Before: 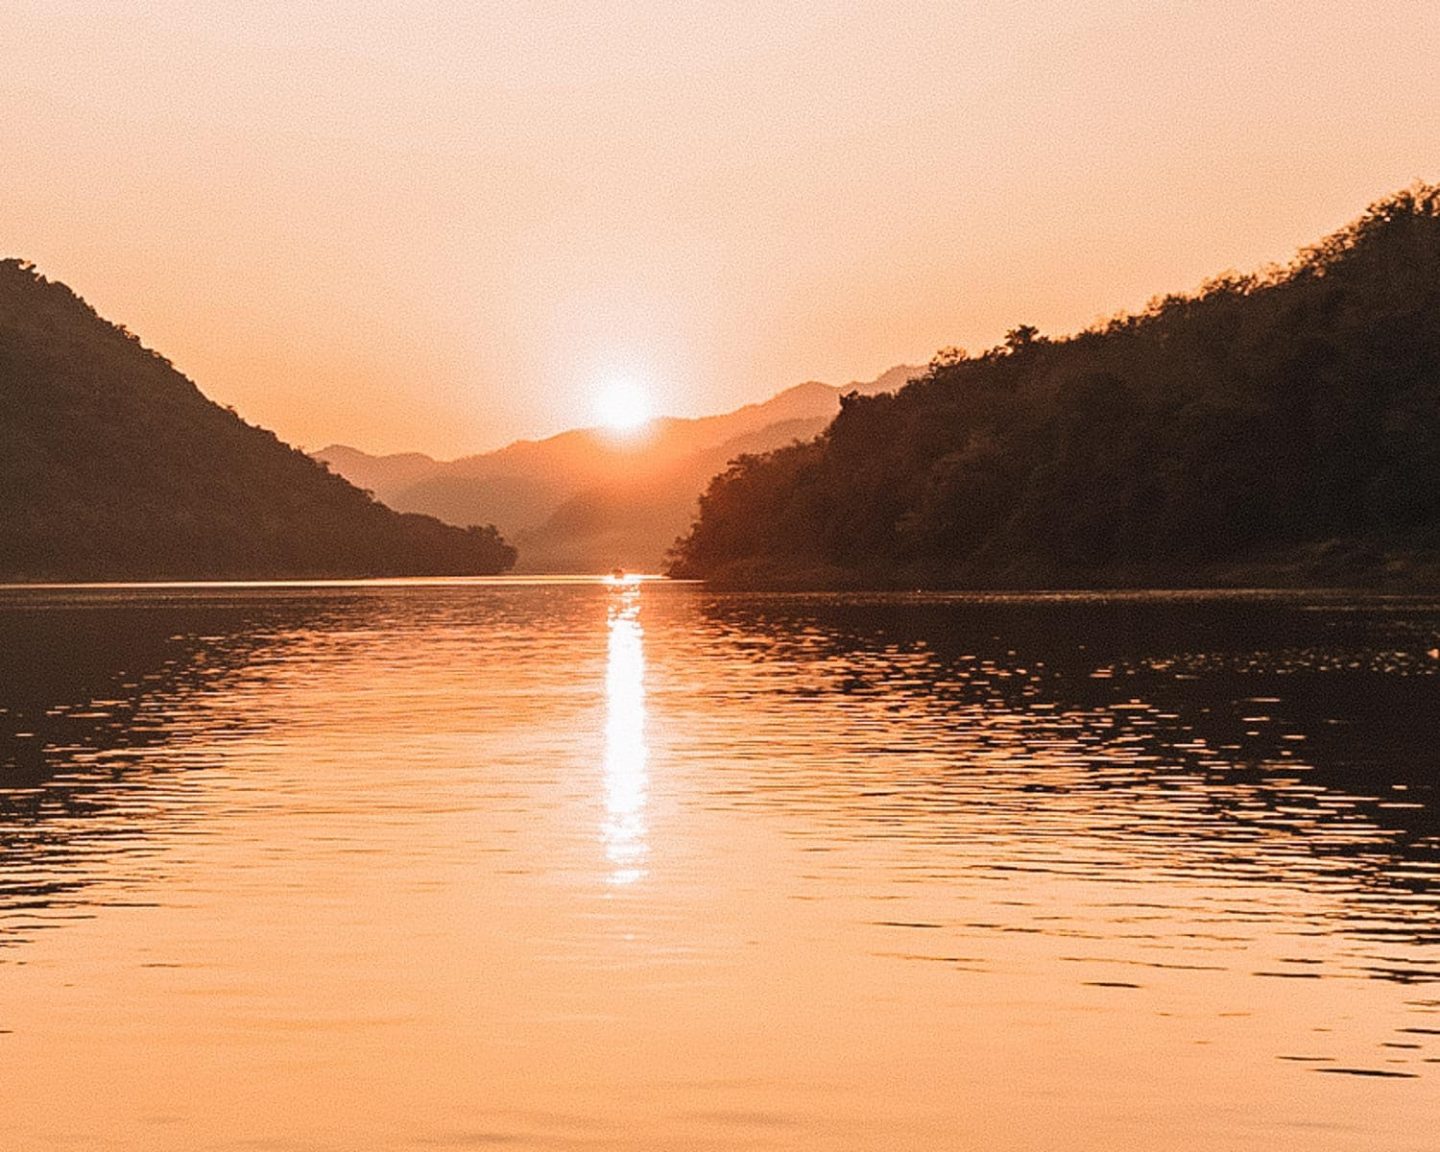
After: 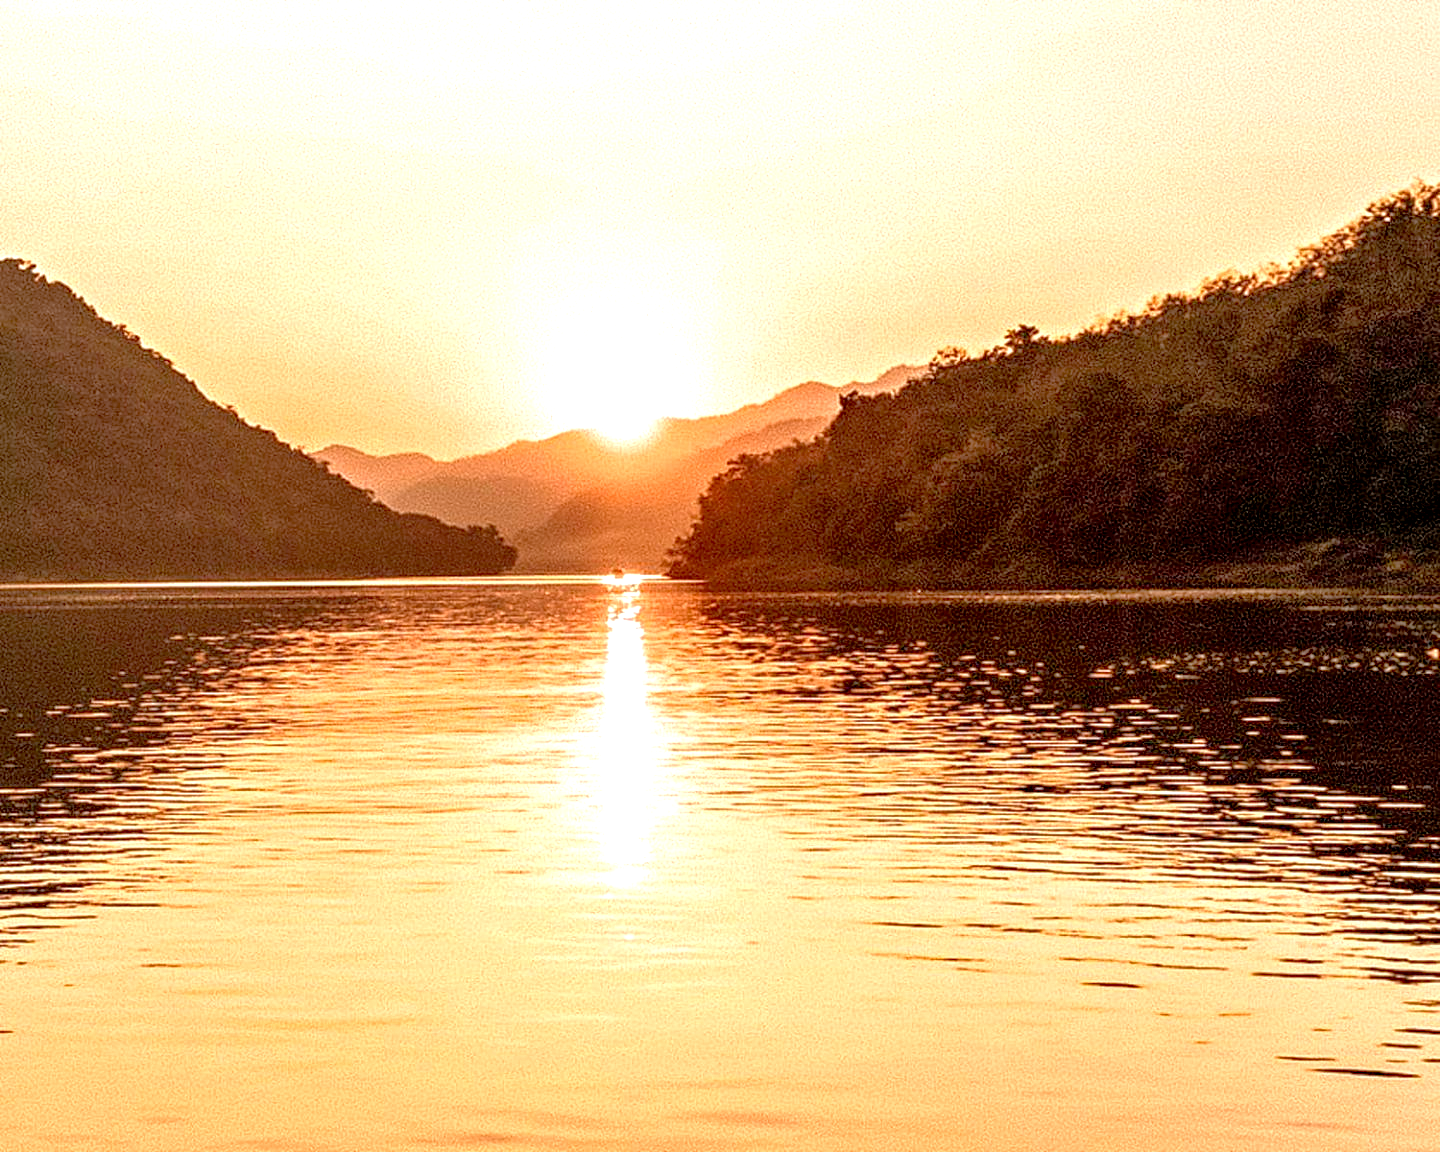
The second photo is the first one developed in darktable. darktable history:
exposure: black level correction 0.011, exposure 1.088 EV, compensate exposure bias true, compensate highlight preservation false
haze removal: compatibility mode true, adaptive false
local contrast: detail 142%
tone equalizer: -8 EV 0.273 EV, -7 EV 0.435 EV, -6 EV 0.433 EV, -5 EV 0.289 EV, -3 EV -0.273 EV, -2 EV -0.424 EV, -1 EV -0.42 EV, +0 EV -0.253 EV, edges refinement/feathering 500, mask exposure compensation -1.57 EV, preserve details no
